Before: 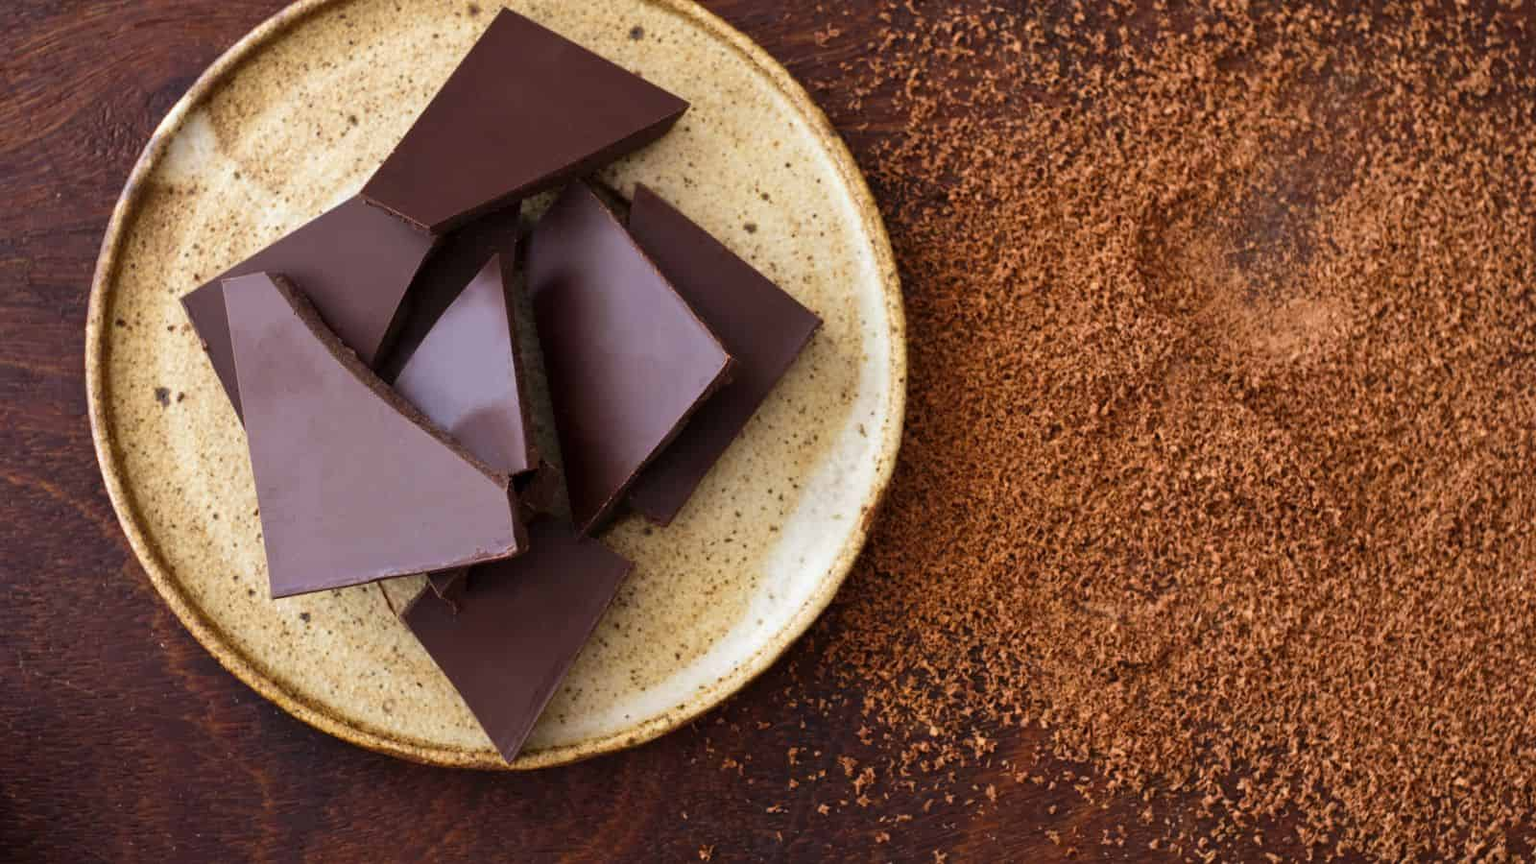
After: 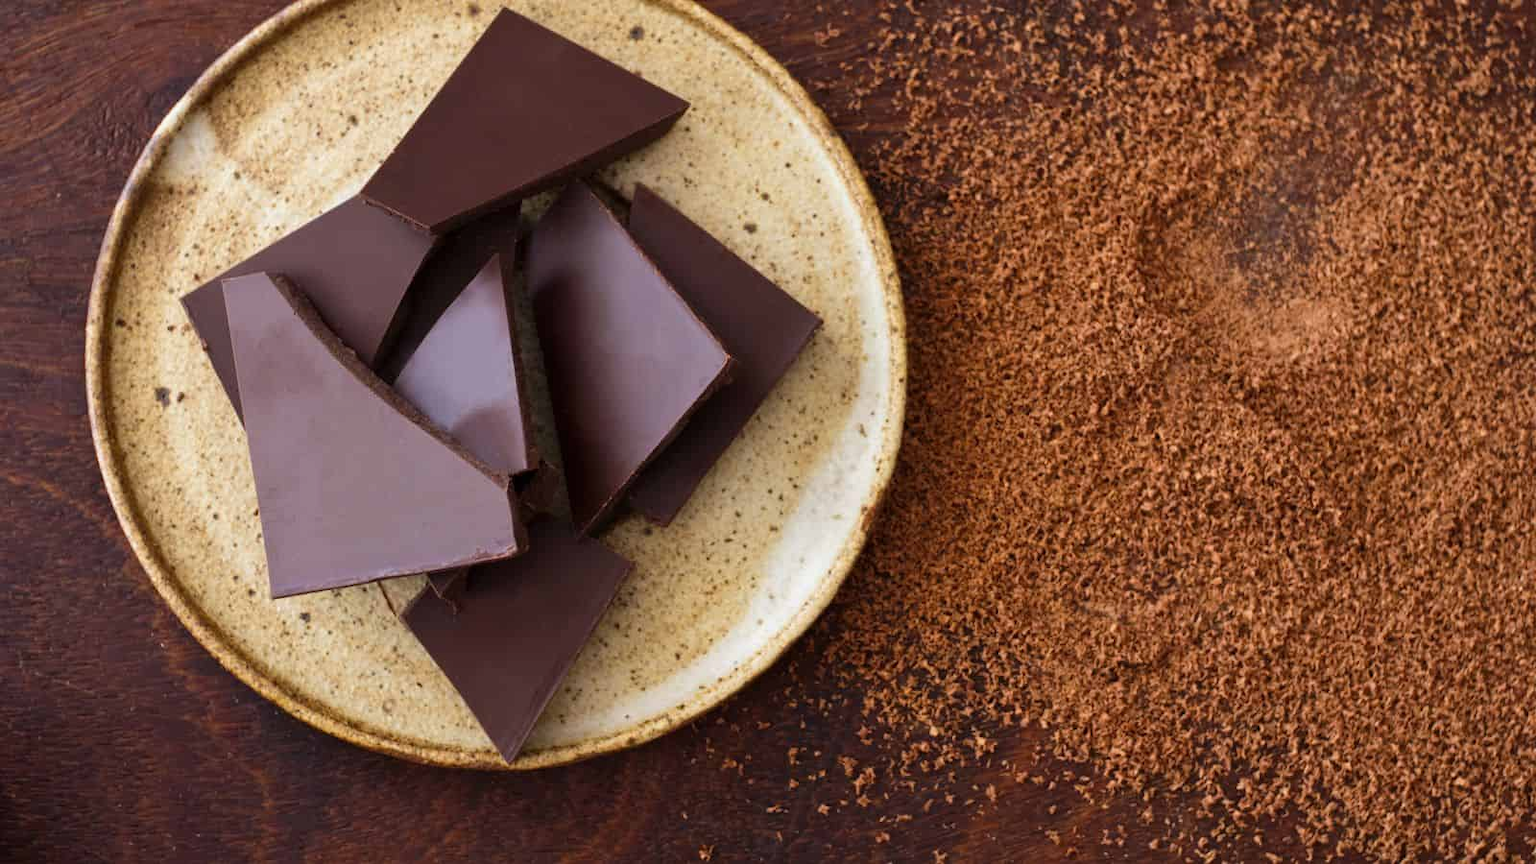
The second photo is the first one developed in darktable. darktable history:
exposure: exposure -0.06 EV, compensate highlight preservation false
